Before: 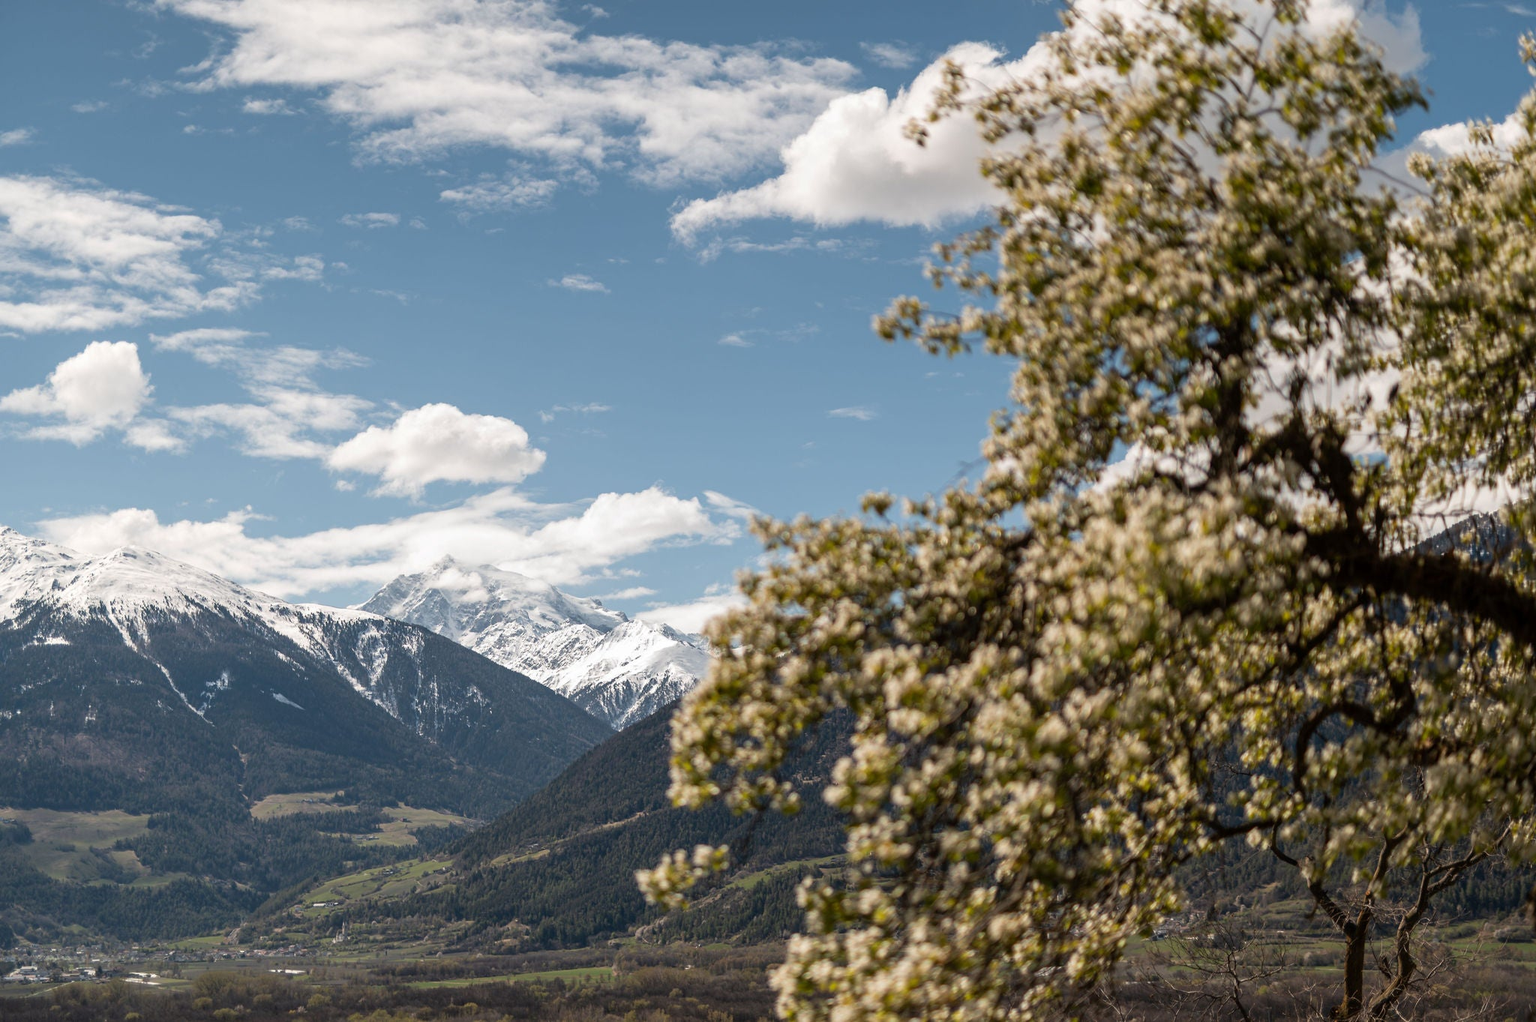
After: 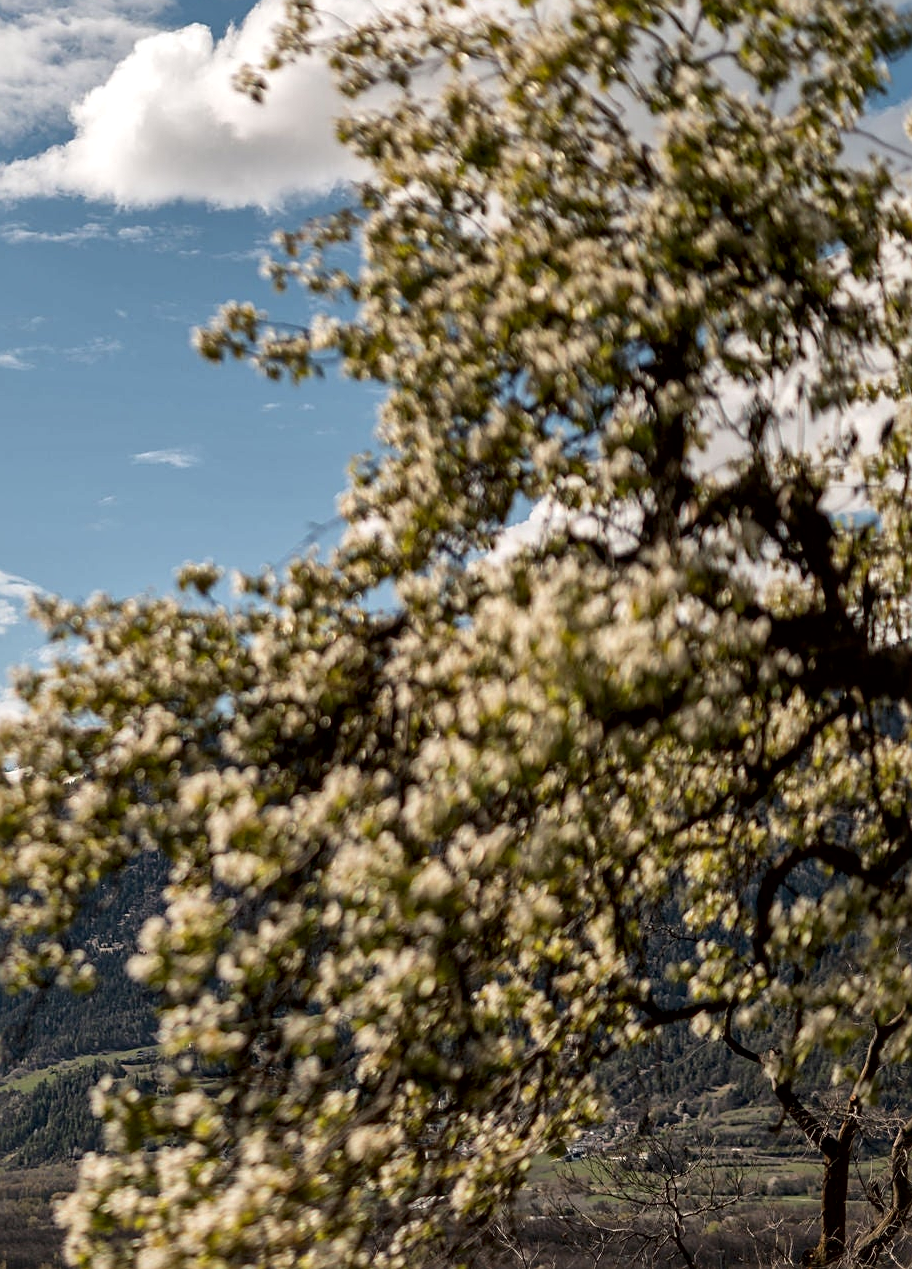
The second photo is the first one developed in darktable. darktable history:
sharpen: on, module defaults
local contrast: mode bilateral grid, contrast 21, coarseness 51, detail 162%, midtone range 0.2
crop: left 47.42%, top 6.882%, right 8.012%
